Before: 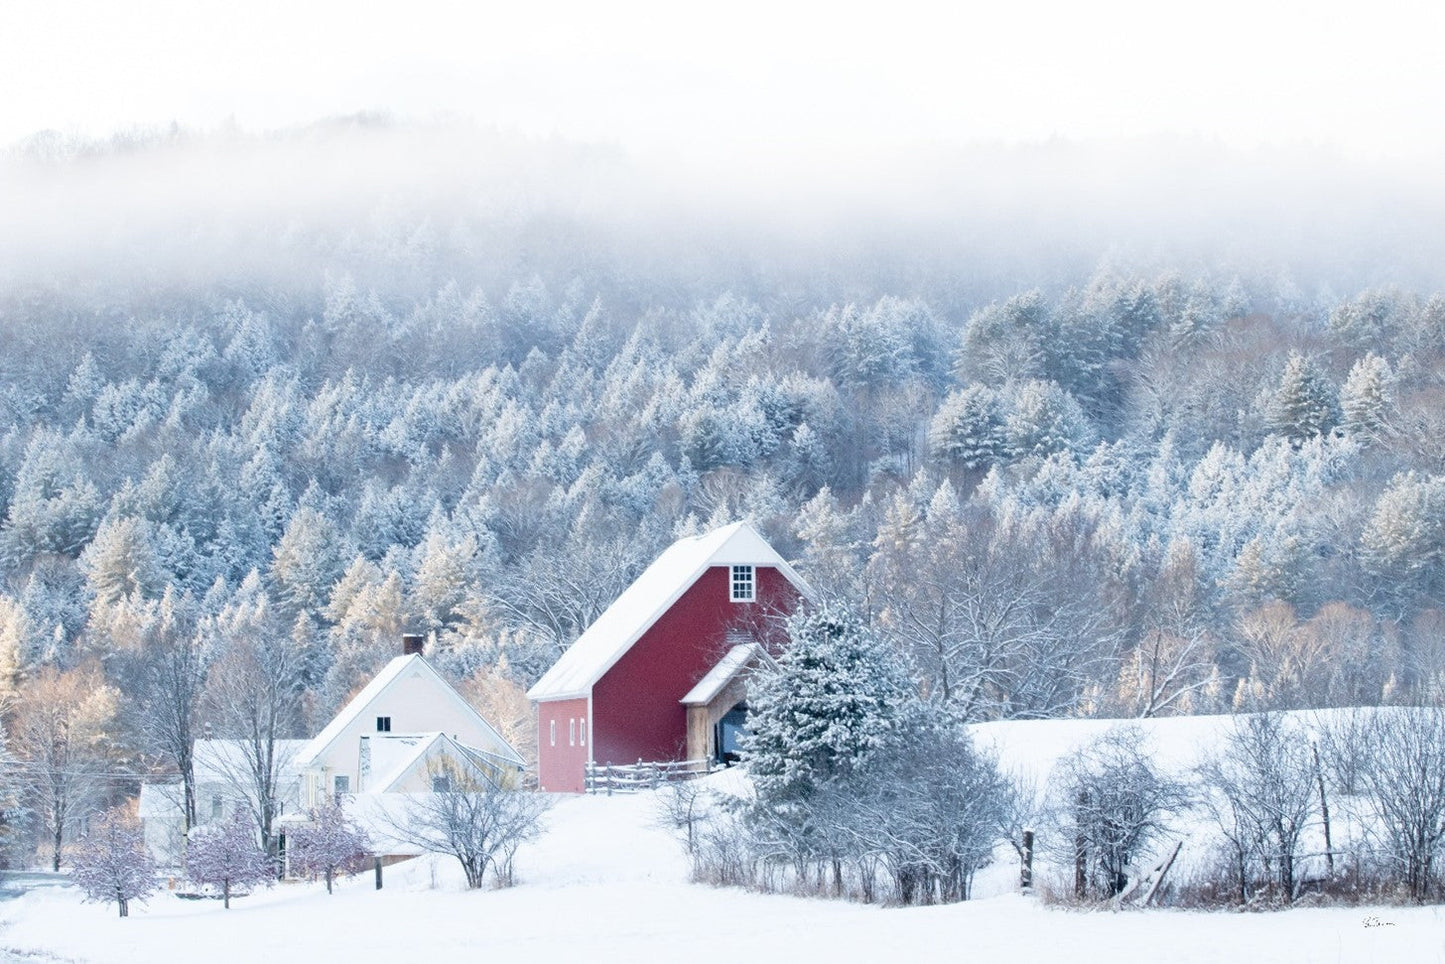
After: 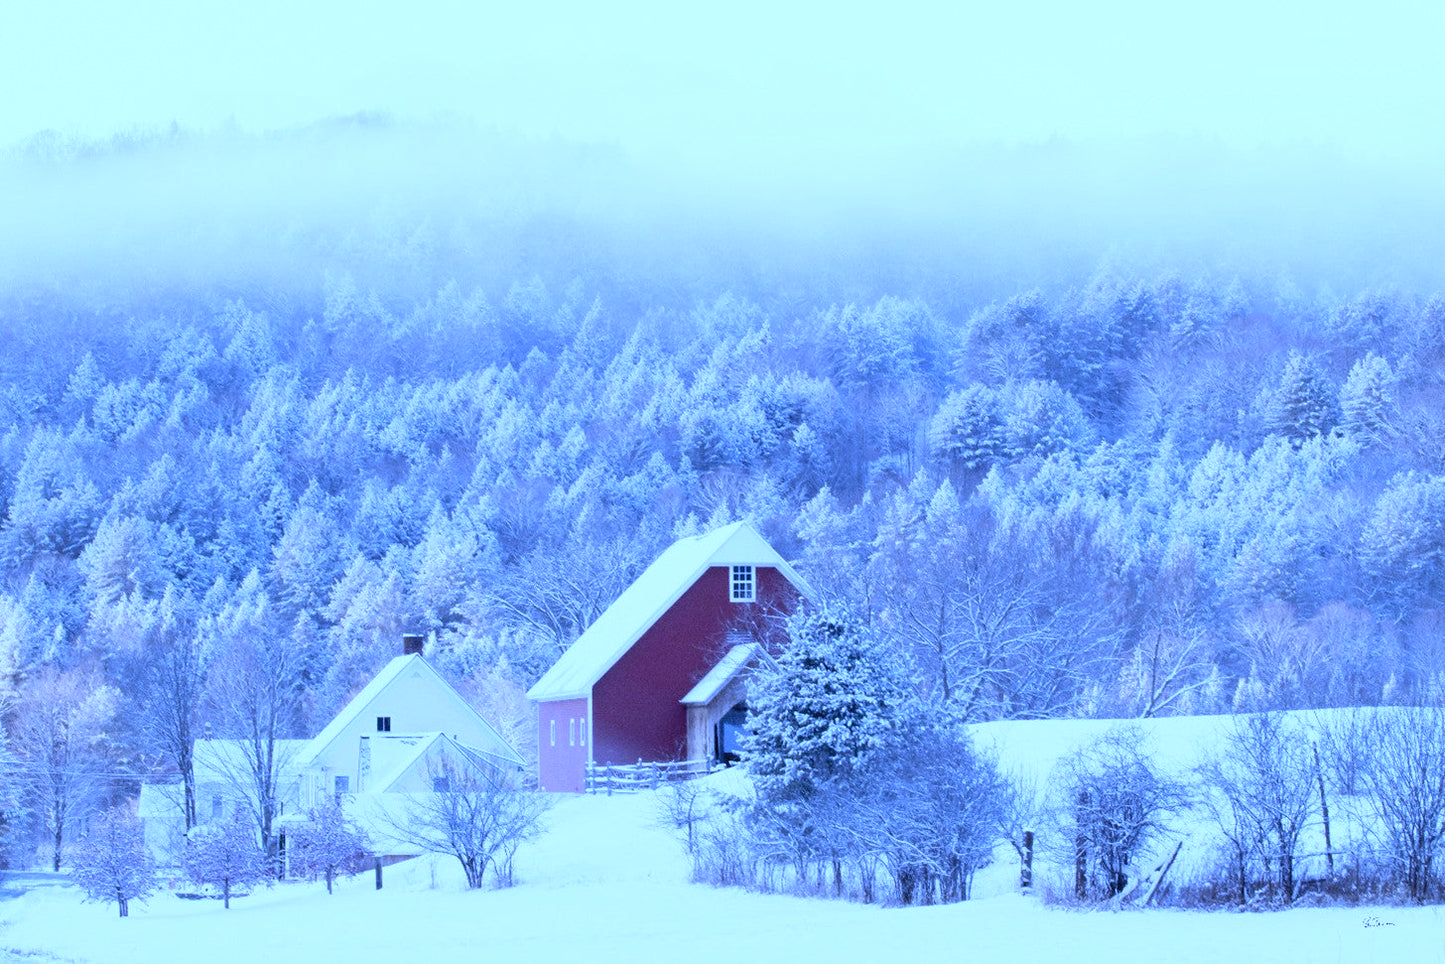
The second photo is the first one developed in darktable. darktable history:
base curve: curves: ch0 [(0, 0) (0.303, 0.277) (1, 1)]
white balance: red 0.766, blue 1.537
